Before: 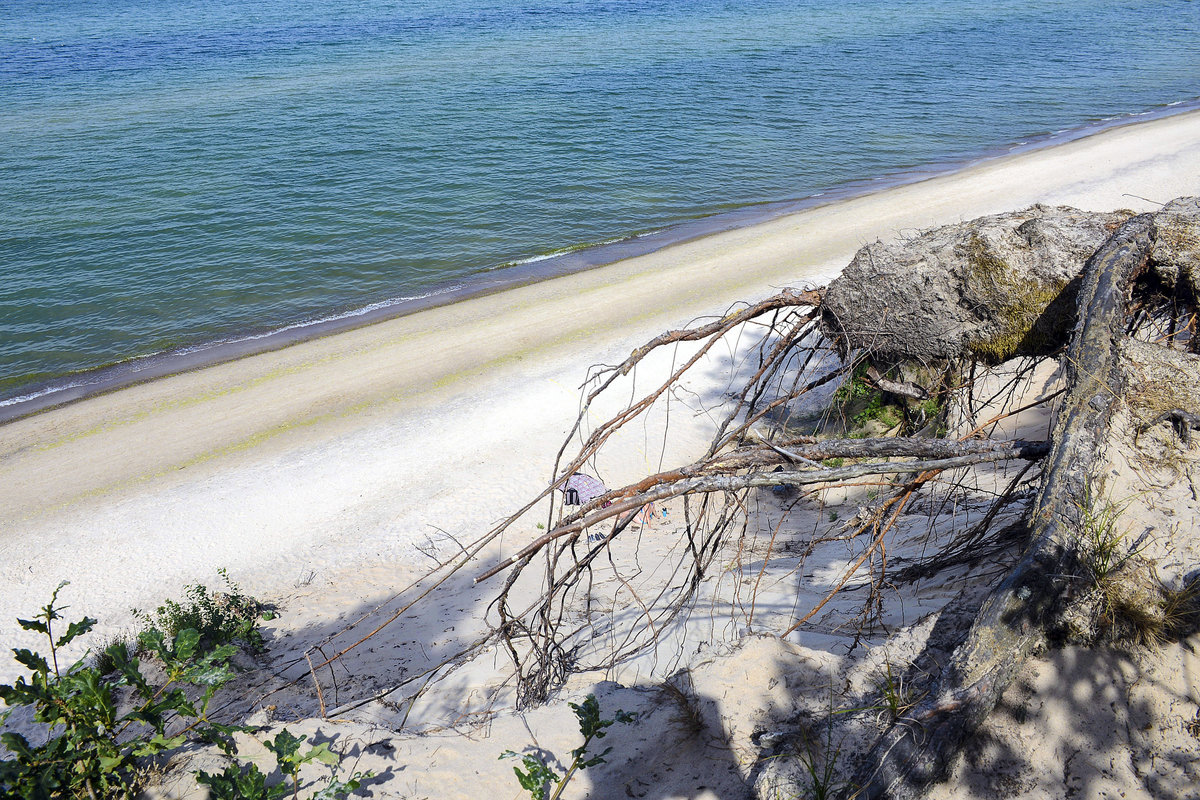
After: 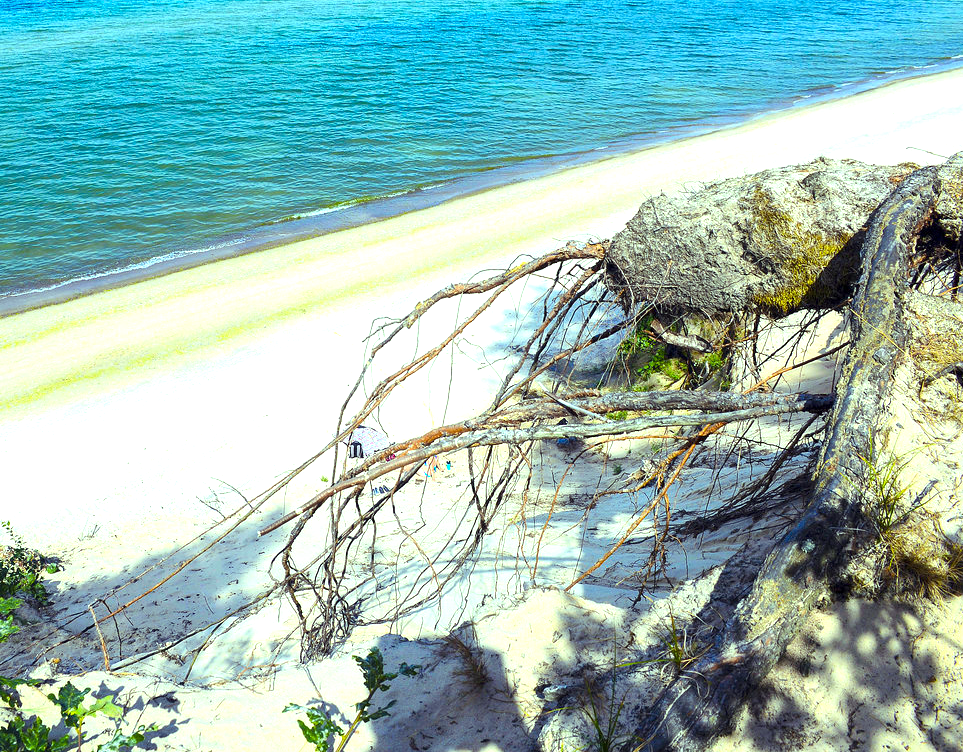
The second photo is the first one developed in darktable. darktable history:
crop and rotate: left 18.077%, top 5.957%, right 1.665%
exposure: exposure 0.642 EV, compensate exposure bias true, compensate highlight preservation false
color balance rgb: highlights gain › luminance 15.203%, highlights gain › chroma 6.885%, highlights gain › hue 128.49°, linear chroma grading › global chroma 42.636%, perceptual saturation grading › global saturation 0.166%
